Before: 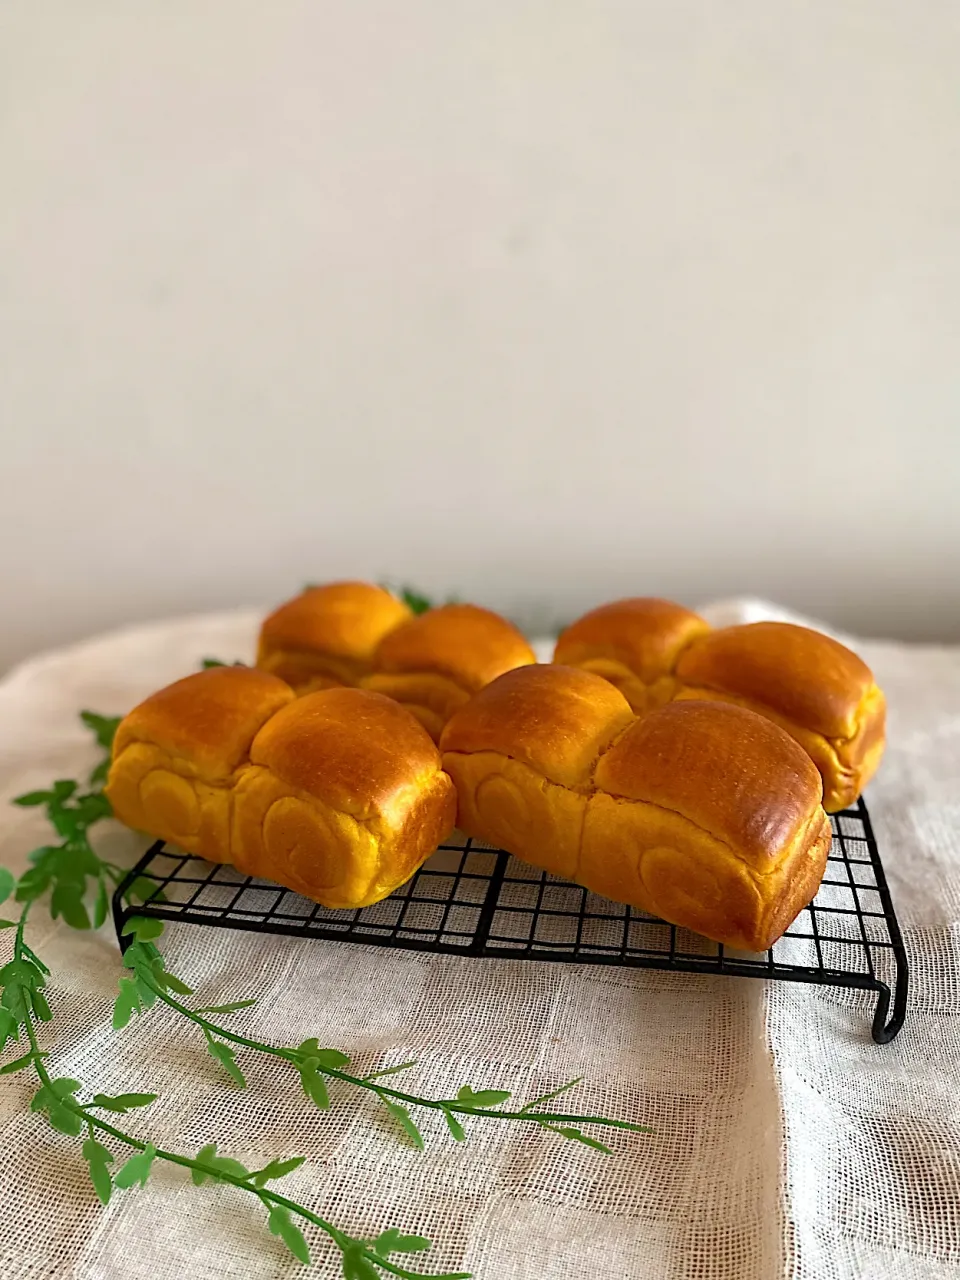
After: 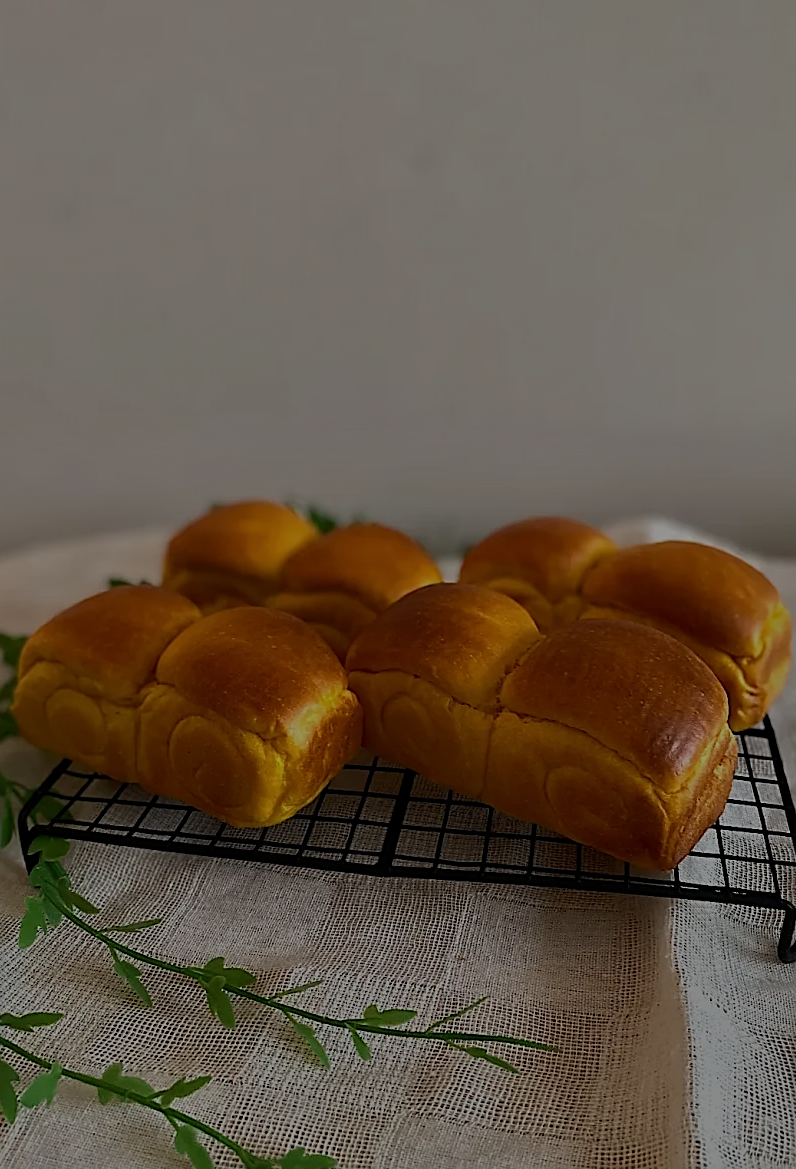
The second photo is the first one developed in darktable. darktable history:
tone equalizer: -8 EV -1.97 EV, -7 EV -1.97 EV, -6 EV -1.99 EV, -5 EV -1.98 EV, -4 EV -1.99 EV, -3 EV -1.98 EV, -2 EV -1.97 EV, -1 EV -1.62 EV, +0 EV -1.99 EV
crop: left 9.828%, top 6.344%, right 7.155%, bottom 2.318%
sharpen: on, module defaults
